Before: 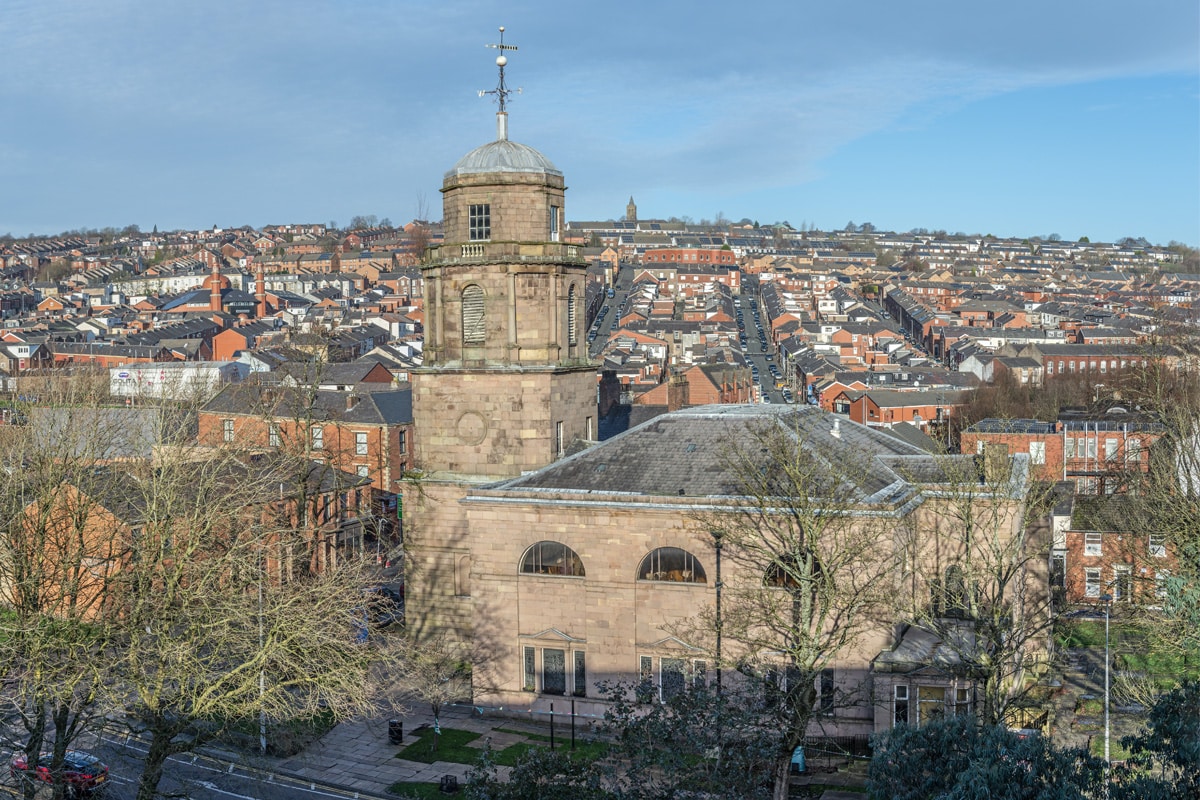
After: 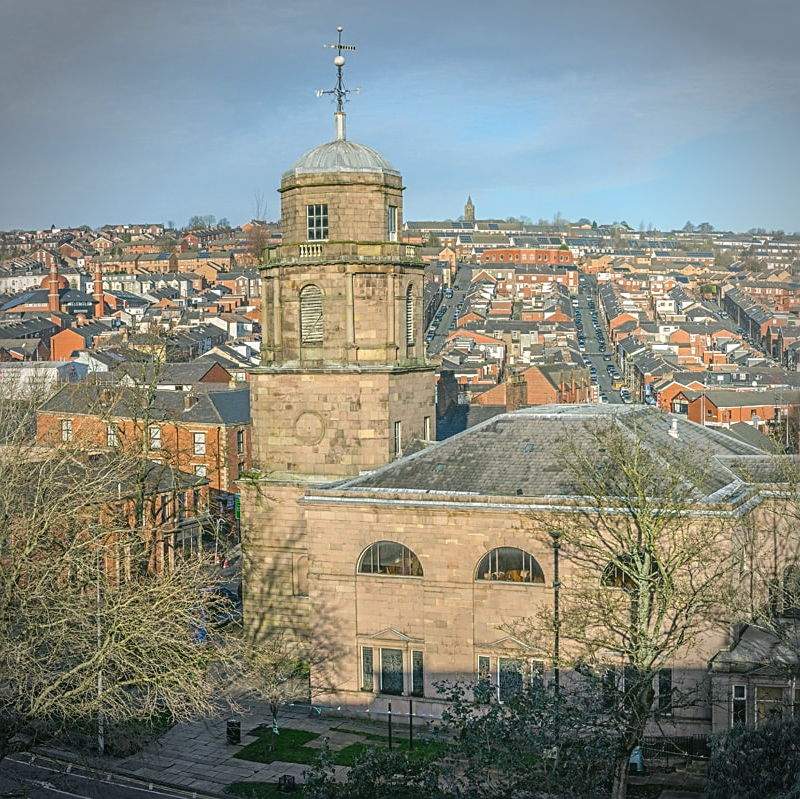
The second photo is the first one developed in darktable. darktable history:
vignetting: width/height ratio 1.094
color correction: highlights a* 4.02, highlights b* 4.98, shadows a* -7.55, shadows b* 4.98
base curve: curves: ch0 [(0, 0) (0.989, 0.992)], preserve colors none
bloom: size 38%, threshold 95%, strength 30%
sharpen: on, module defaults
color balance rgb: linear chroma grading › shadows -8%, linear chroma grading › global chroma 10%, perceptual saturation grading › global saturation 2%, perceptual saturation grading › highlights -2%, perceptual saturation grading › mid-tones 4%, perceptual saturation grading › shadows 8%, perceptual brilliance grading › global brilliance 2%, perceptual brilliance grading › highlights -4%, global vibrance 16%, saturation formula JzAzBz (2021)
crop and rotate: left 13.537%, right 19.796%
